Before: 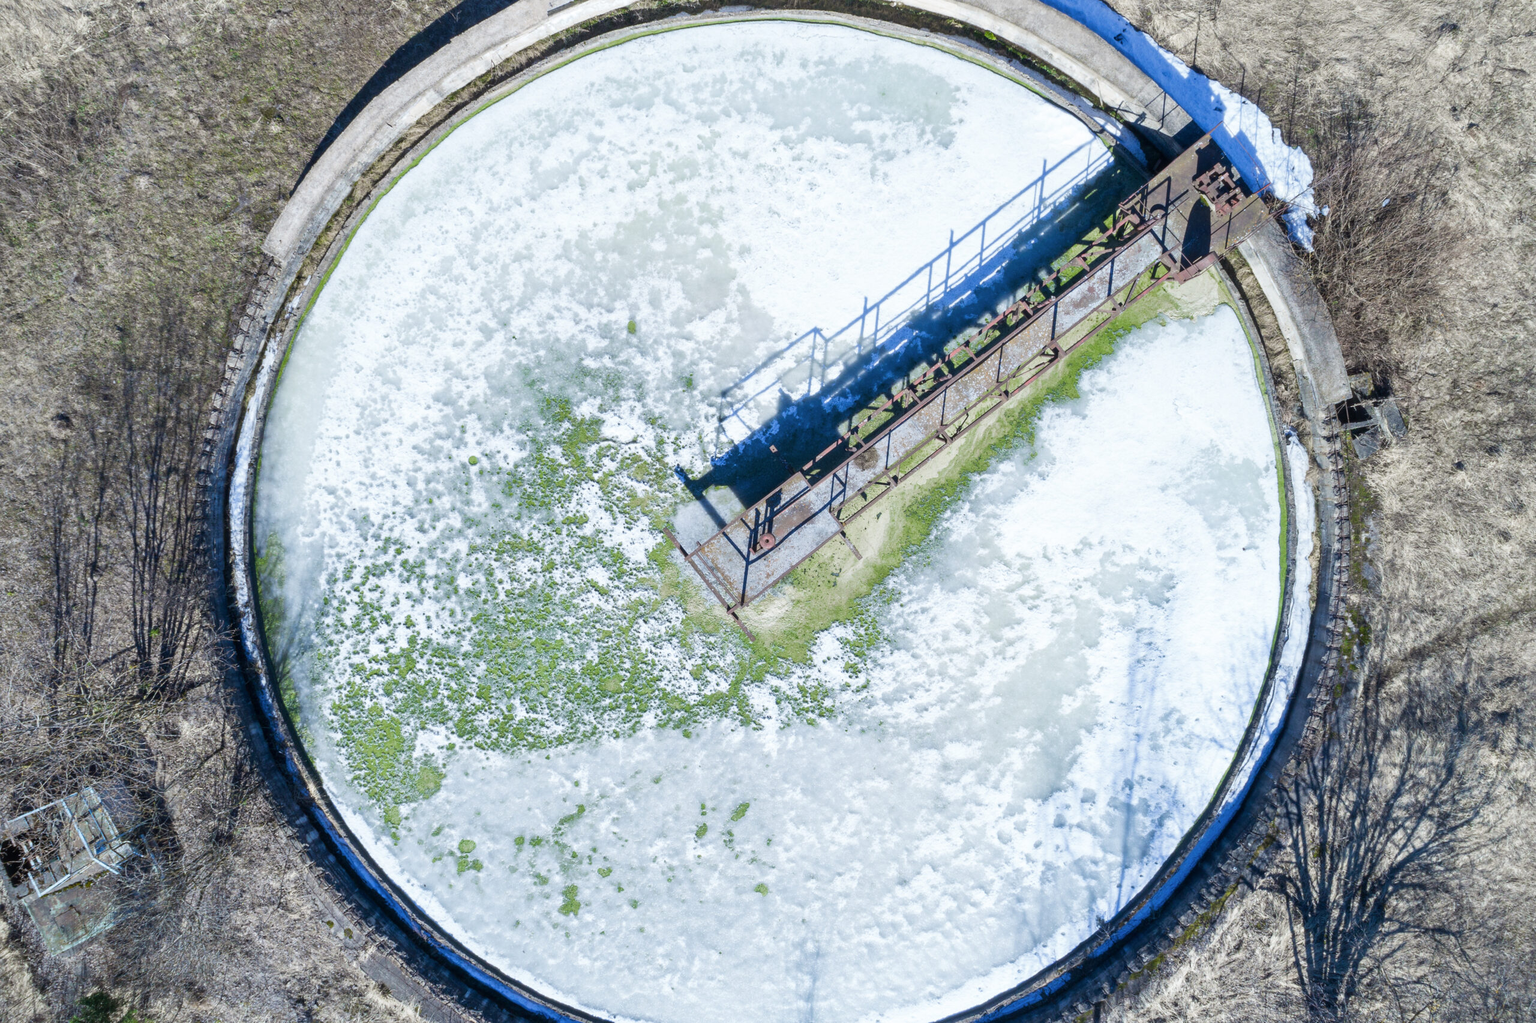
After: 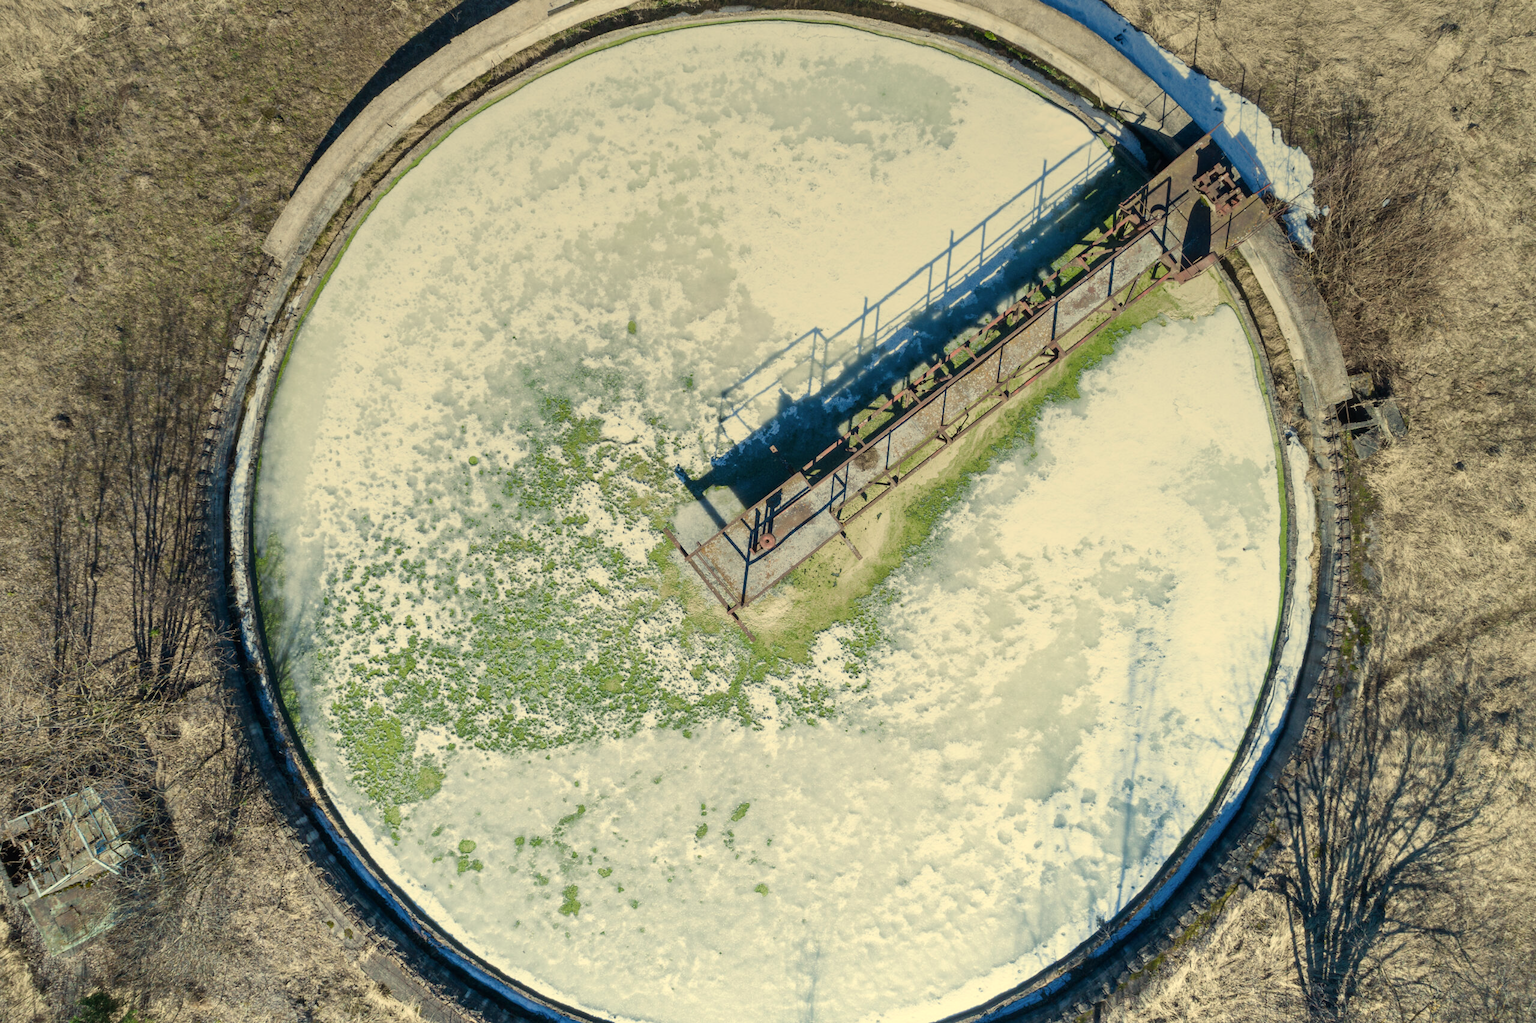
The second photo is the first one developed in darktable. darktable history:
graduated density: rotation -0.352°, offset 57.64
white balance: red 1.08, blue 0.791
